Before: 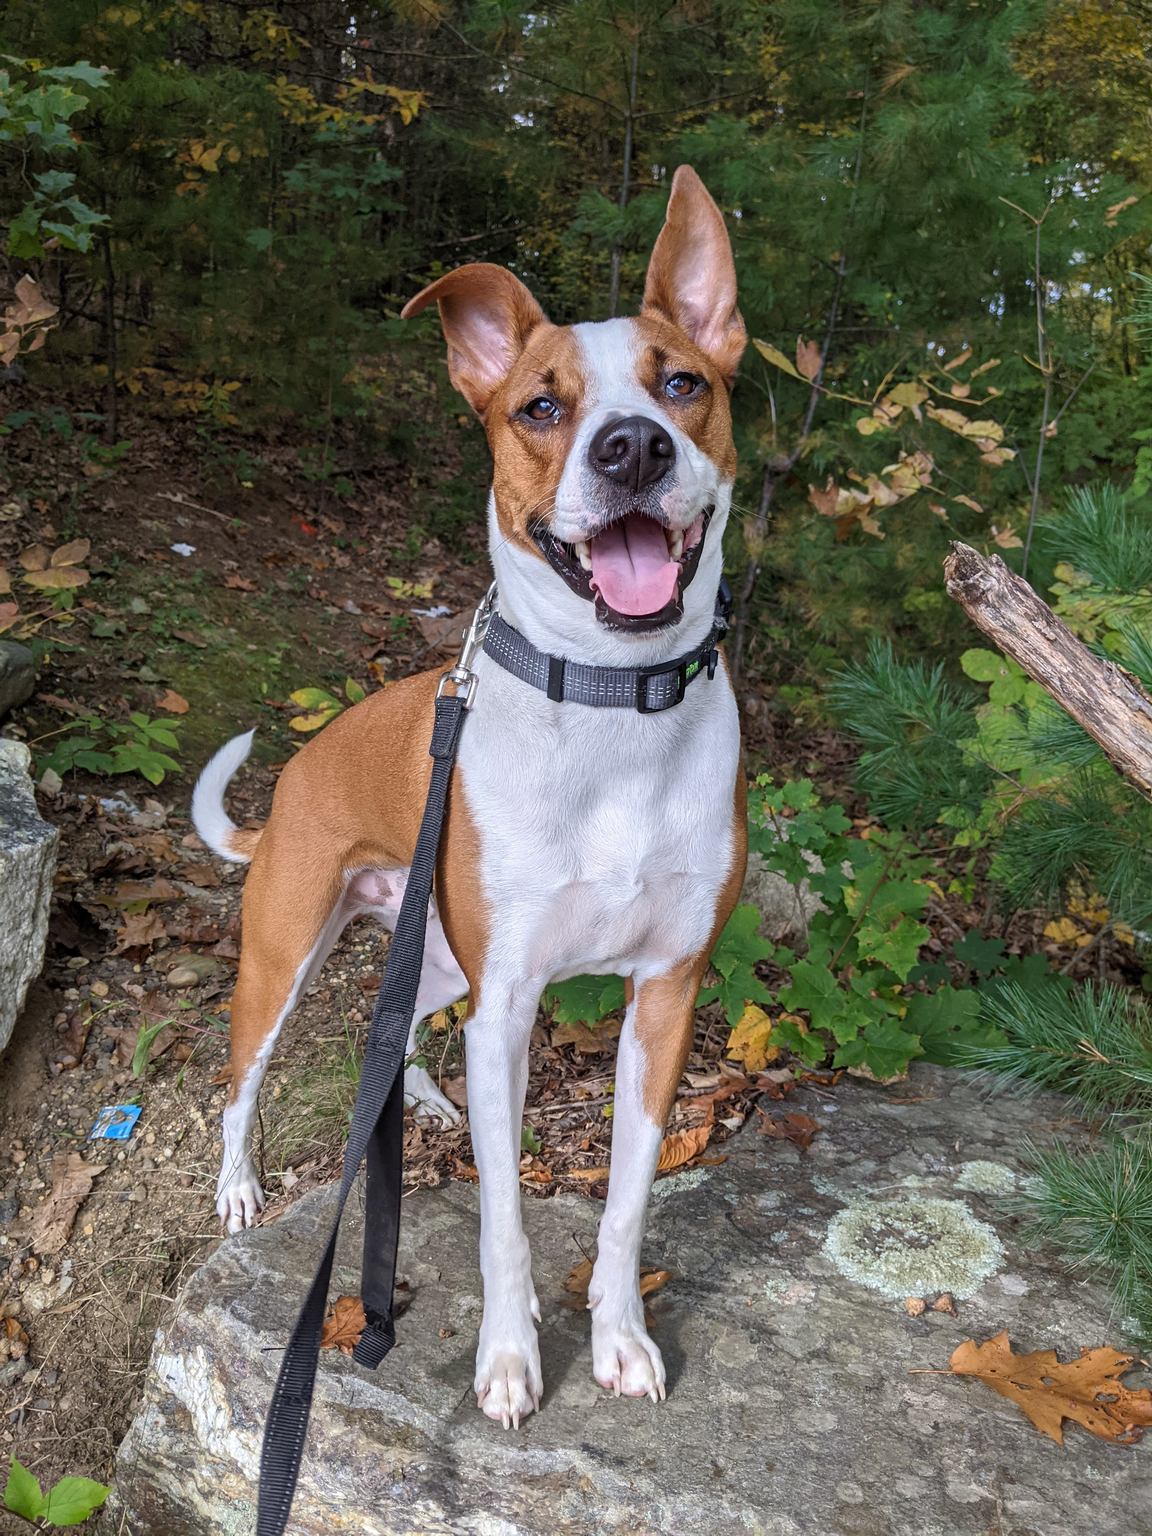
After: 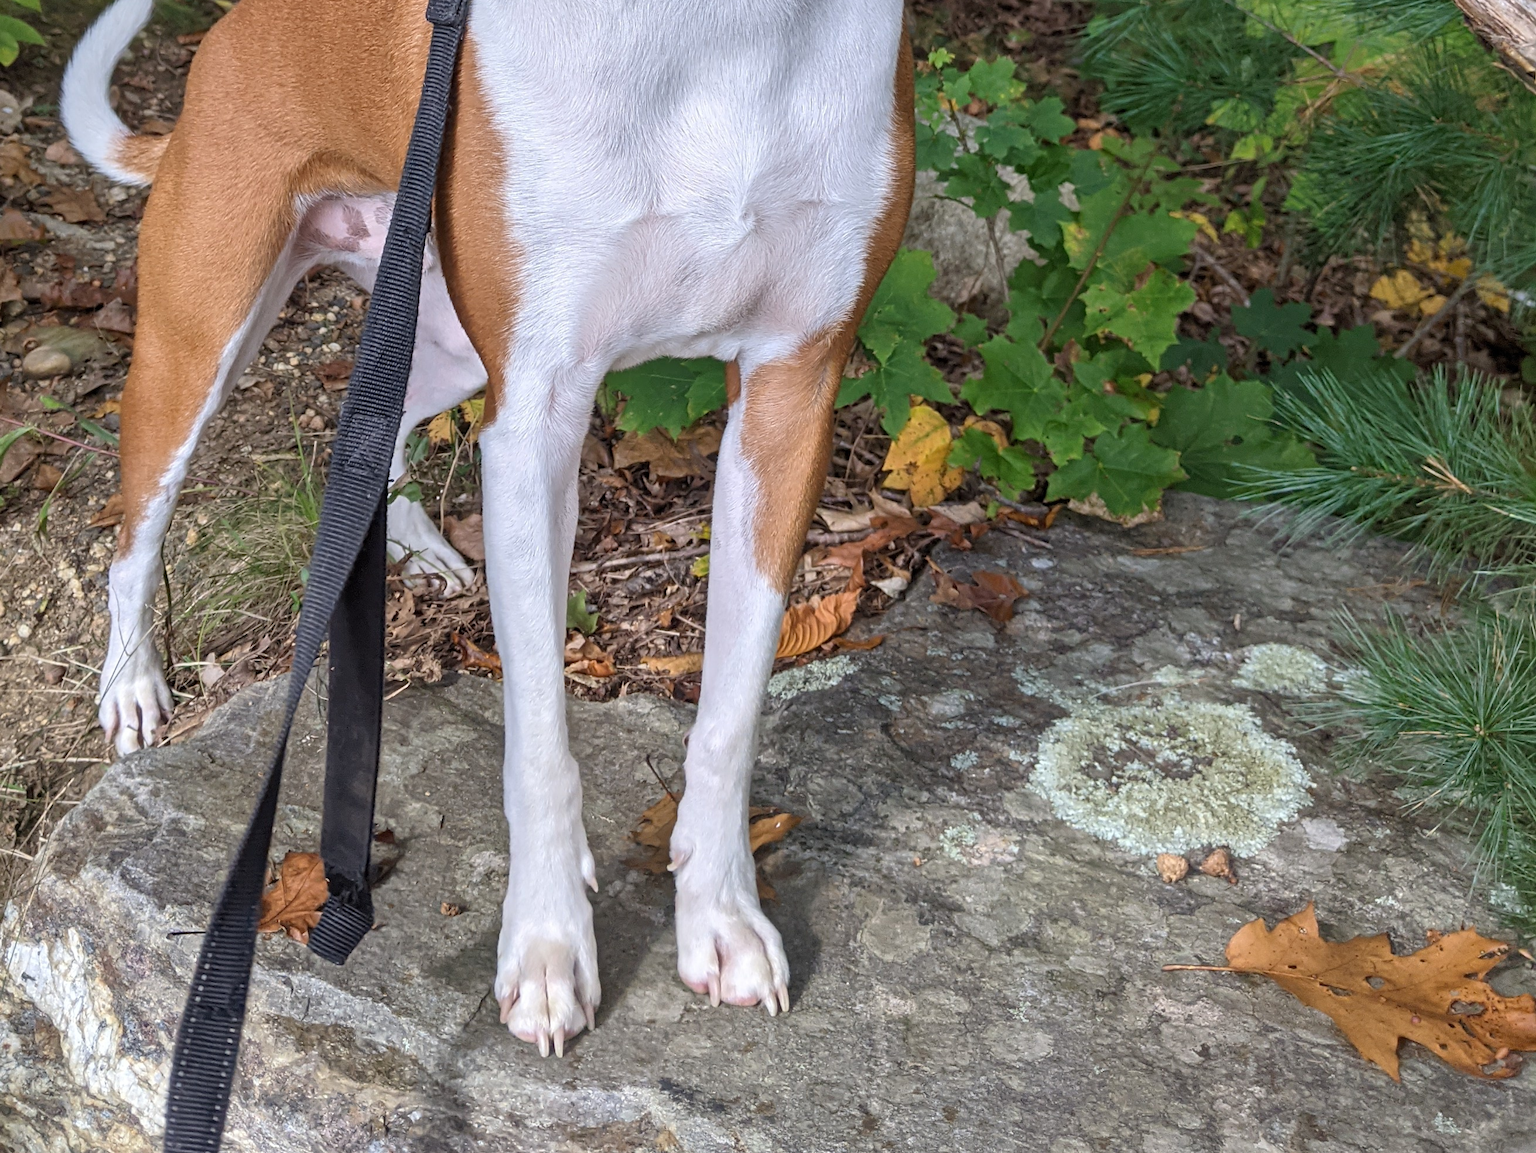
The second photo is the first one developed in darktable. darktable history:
crop and rotate: left 13.237%, top 48.335%, bottom 2.788%
